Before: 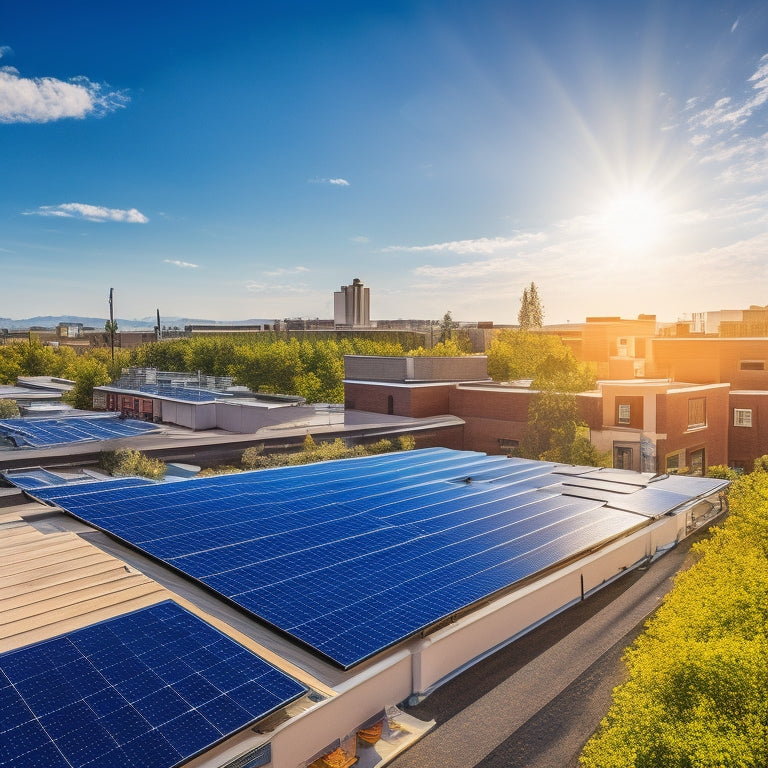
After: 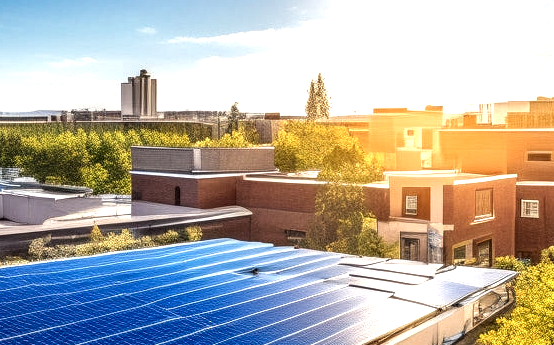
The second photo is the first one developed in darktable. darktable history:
color correction: highlights a* -0.116, highlights b* 0.097
local contrast: highlights 65%, shadows 54%, detail 168%, midtone range 0.511
crop and rotate: left 27.832%, top 27.273%, bottom 27.68%
exposure: exposure 0.569 EV, compensate exposure bias true, compensate highlight preservation false
